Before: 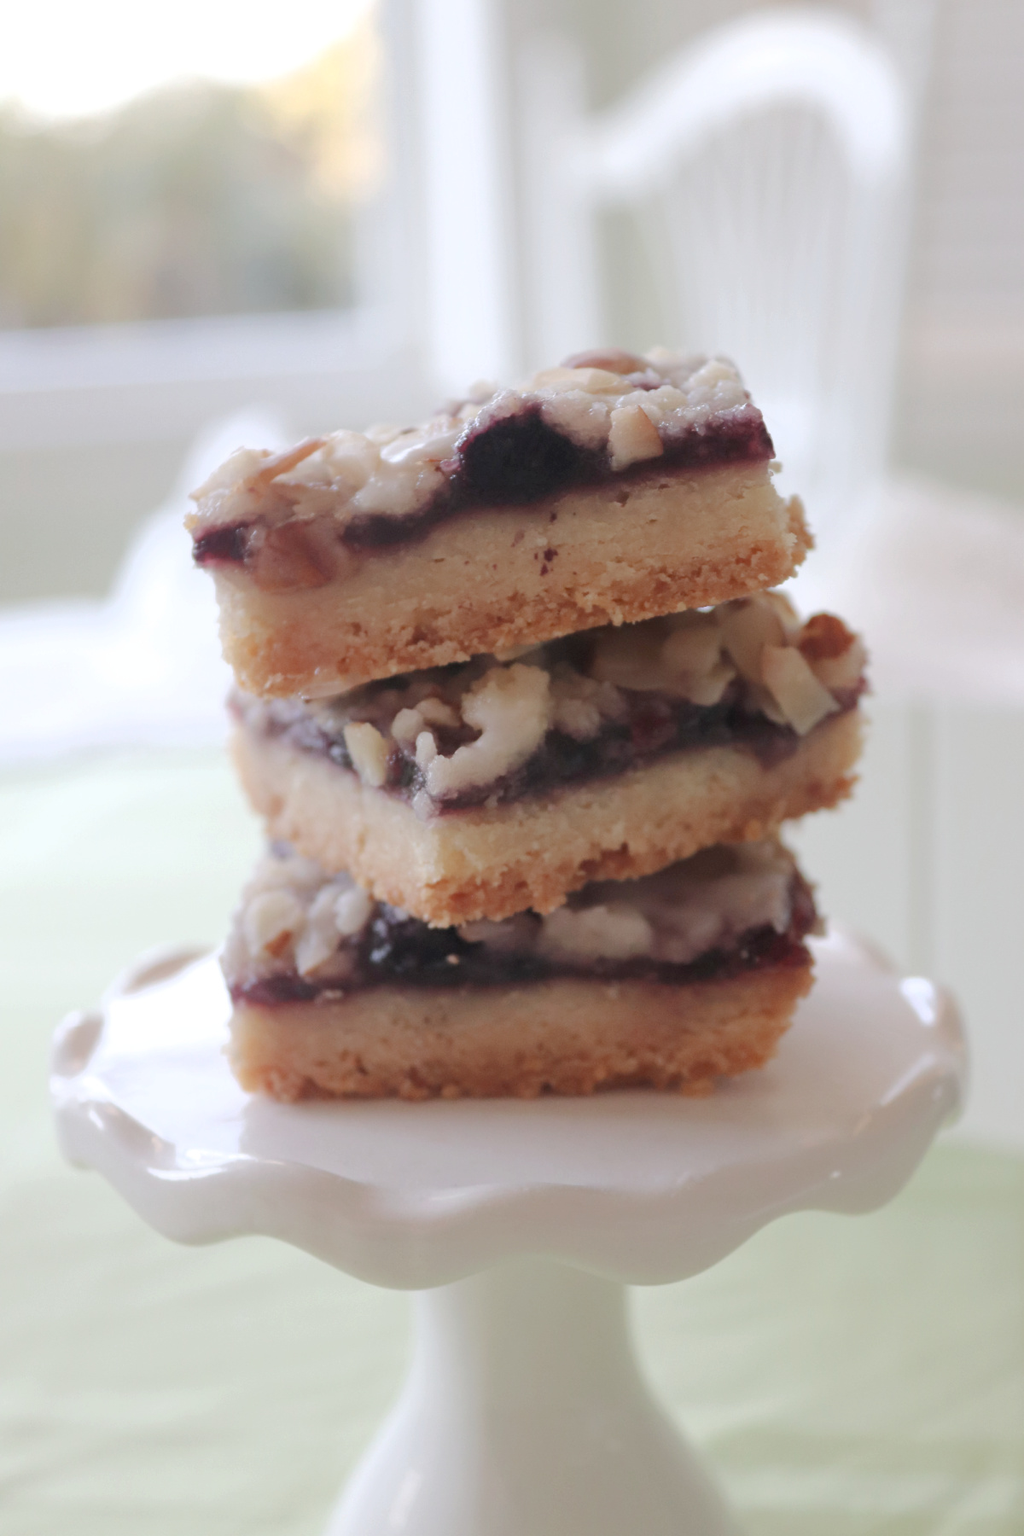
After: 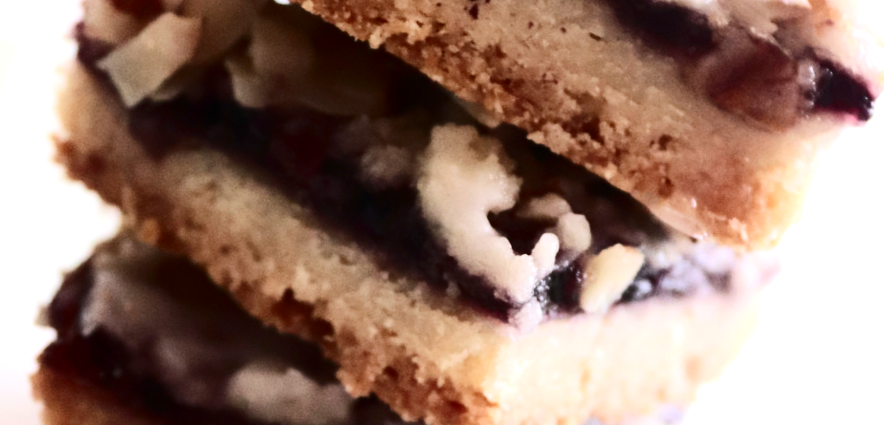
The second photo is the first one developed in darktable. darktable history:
tone equalizer: -8 EV -1.08 EV, -7 EV -1.01 EV, -6 EV -0.867 EV, -5 EV -0.578 EV, -3 EV 0.578 EV, -2 EV 0.867 EV, -1 EV 1.01 EV, +0 EV 1.08 EV, edges refinement/feathering 500, mask exposure compensation -1.57 EV, preserve details no
crop and rotate: angle 16.12°, top 30.835%, bottom 35.653%
contrast brightness saturation: contrast 0.32, brightness -0.08, saturation 0.17
rotate and perspective: rotation -1°, crop left 0.011, crop right 0.989, crop top 0.025, crop bottom 0.975
